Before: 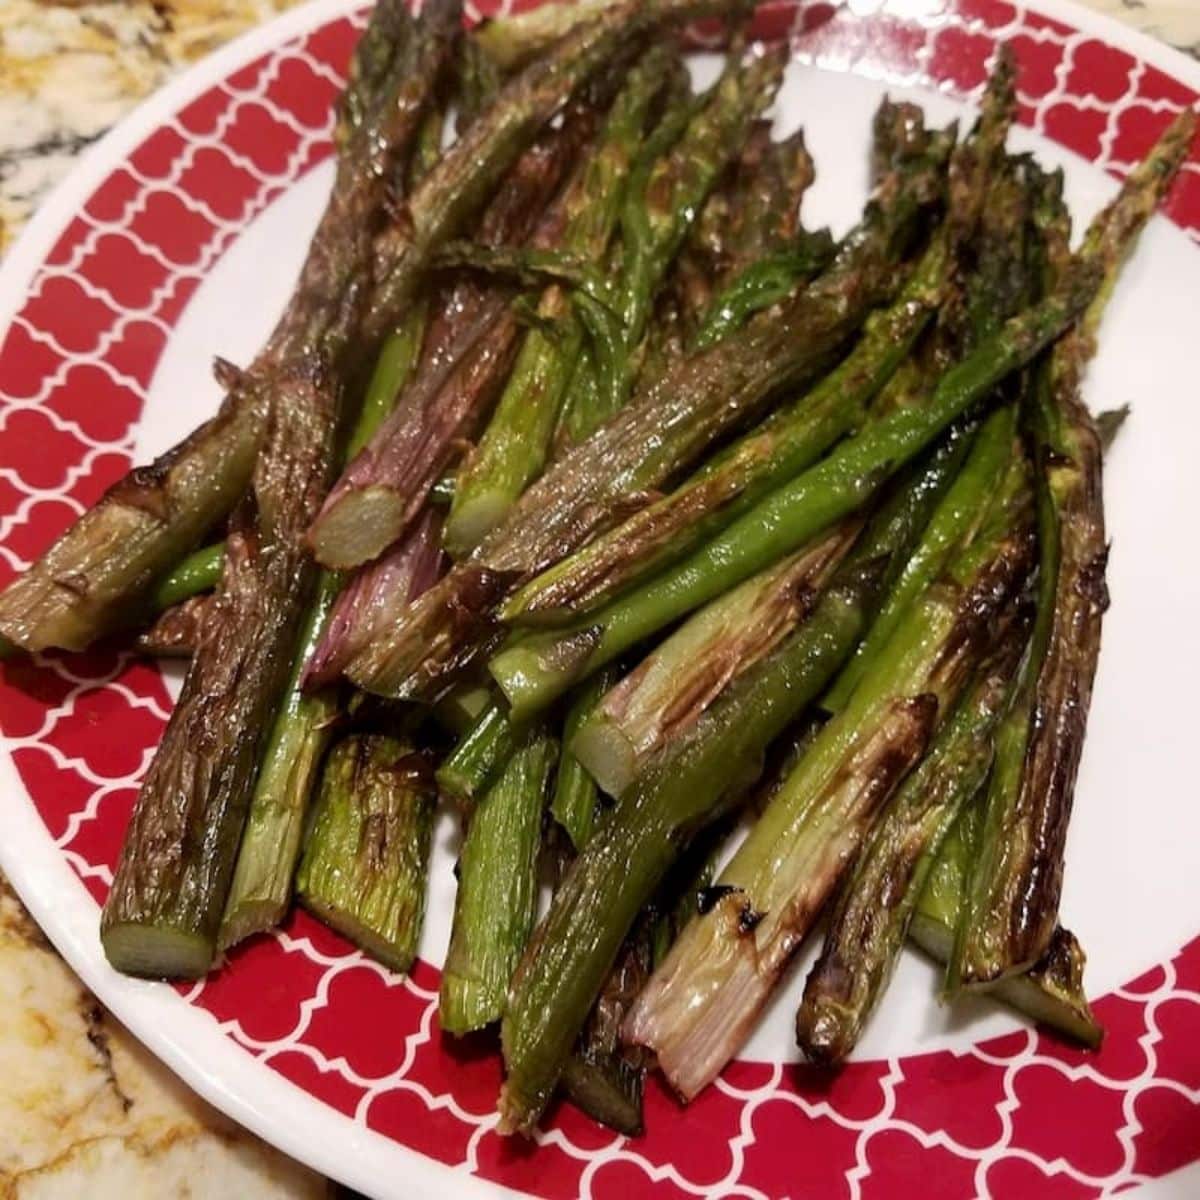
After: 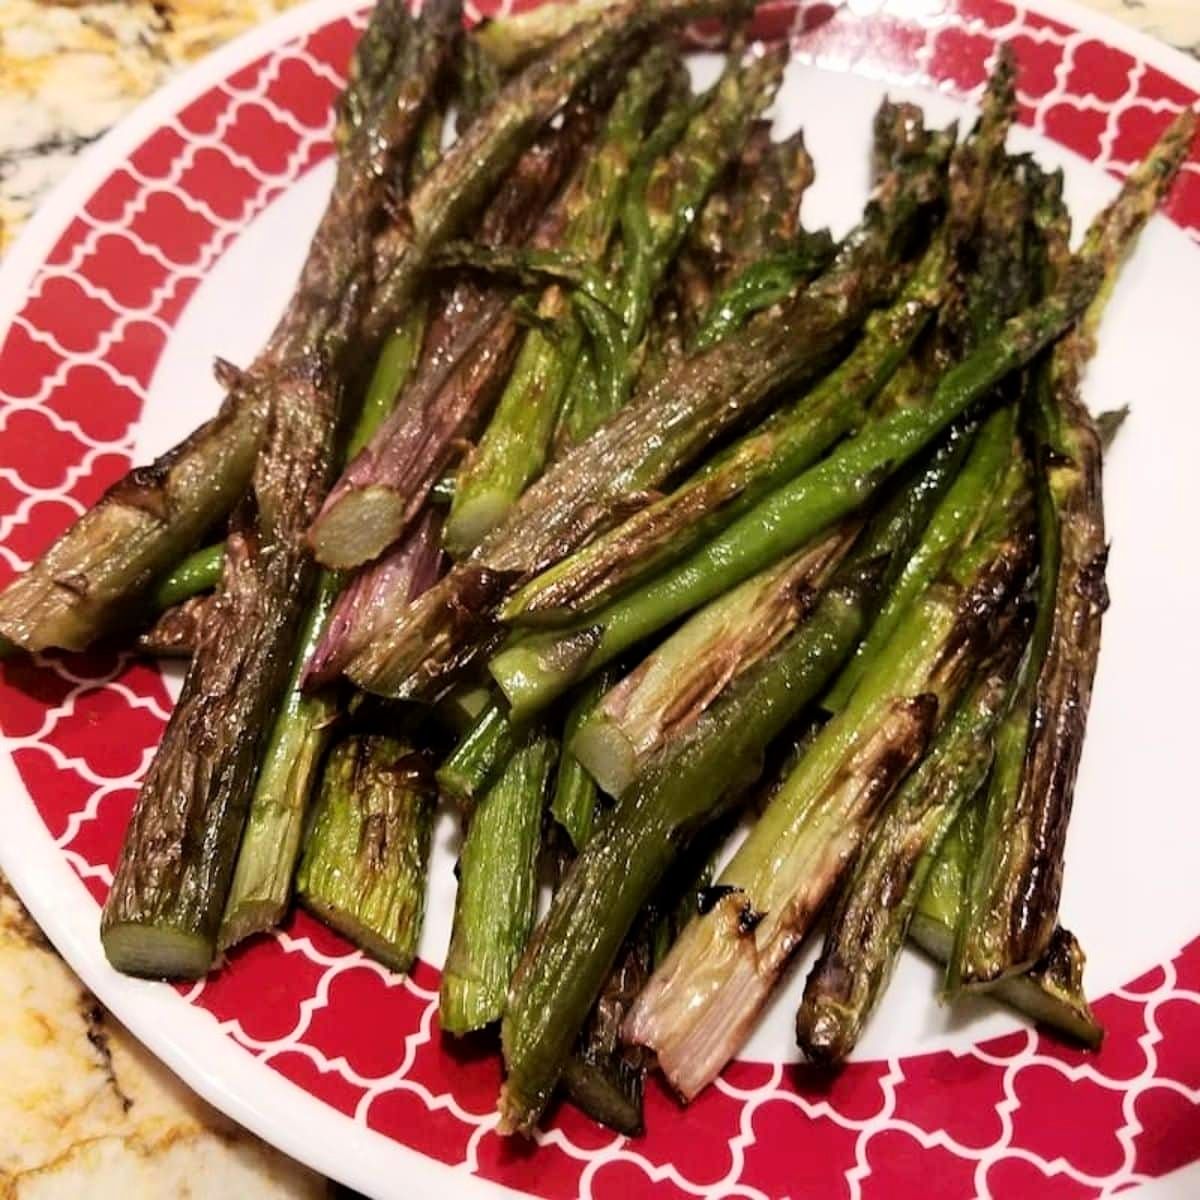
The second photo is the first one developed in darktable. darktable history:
tone curve: curves: ch0 [(0, 0) (0.004, 0.001) (0.133, 0.112) (0.325, 0.362) (0.832, 0.893) (1, 1)]
